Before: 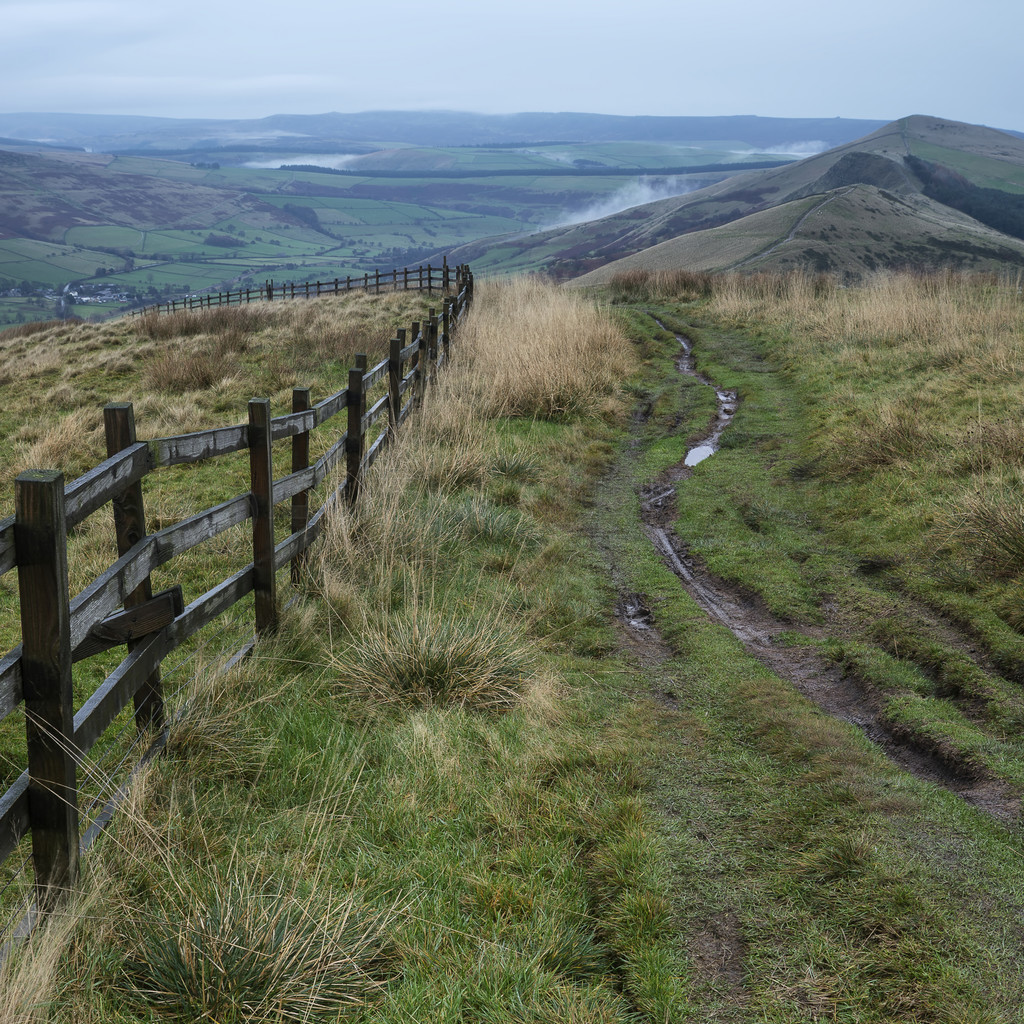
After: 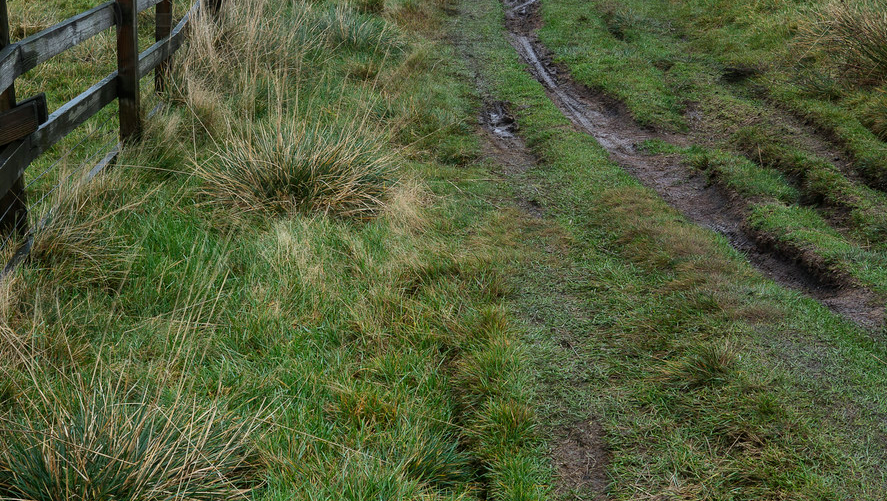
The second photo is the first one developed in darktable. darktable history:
white balance: red 0.978, blue 0.999
crop and rotate: left 13.306%, top 48.129%, bottom 2.928%
